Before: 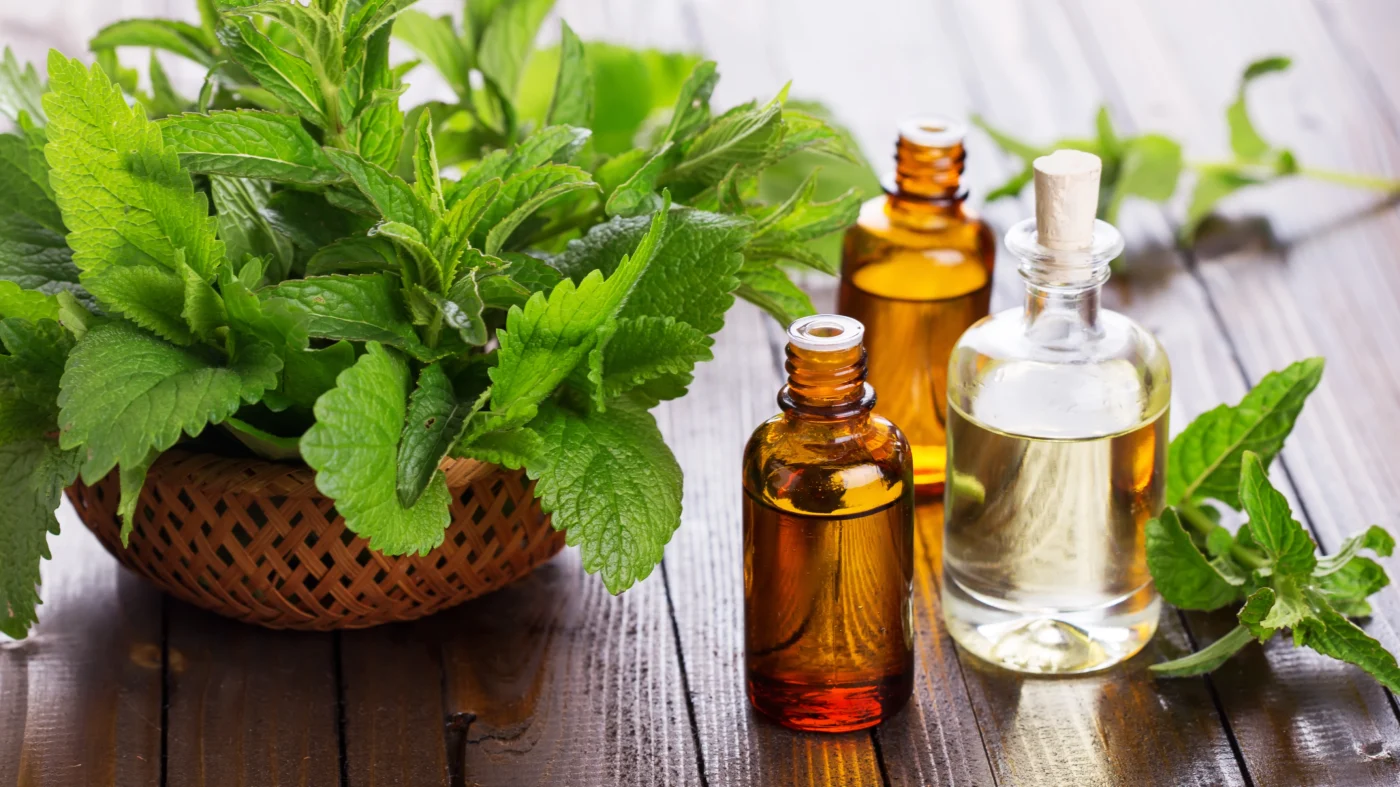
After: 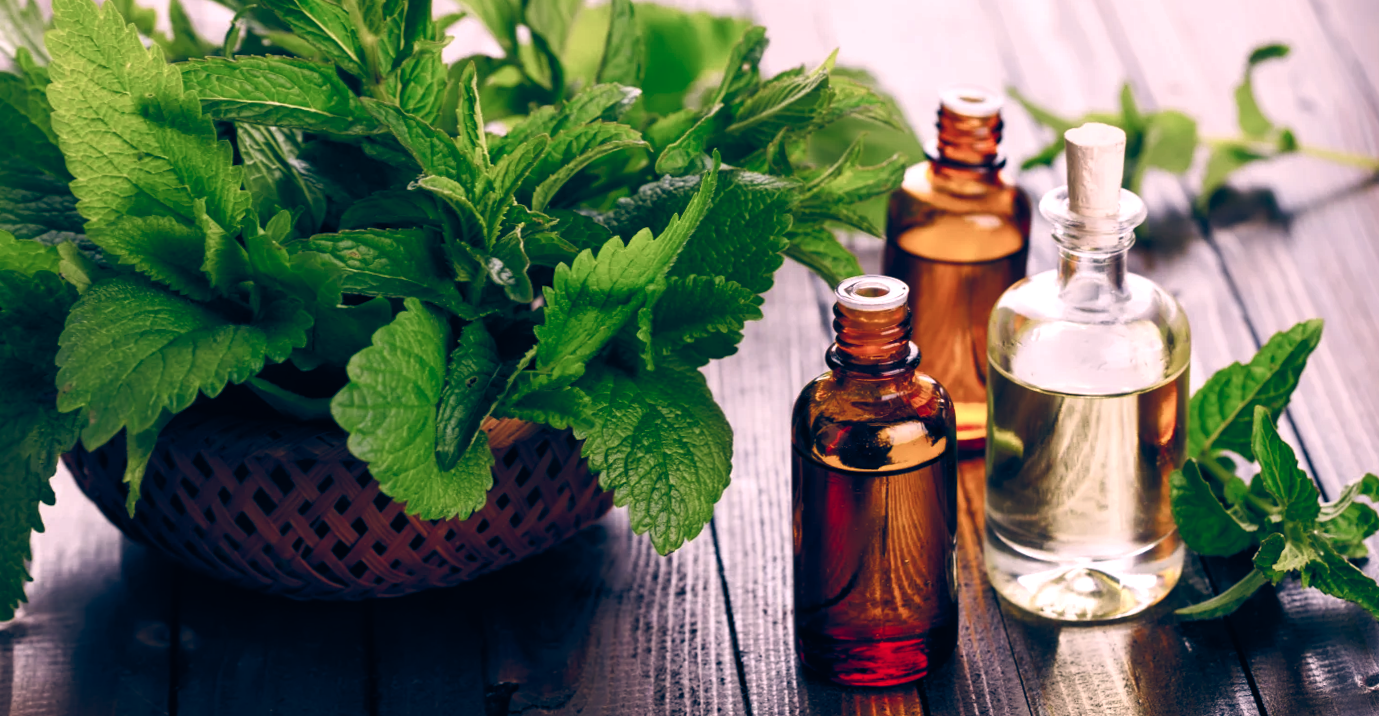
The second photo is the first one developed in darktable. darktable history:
color balance rgb: highlights gain › chroma 2.94%, highlights gain › hue 60.57°, global offset › chroma 0.25%, global offset › hue 256.52°, perceptual saturation grading › global saturation 20%, perceptual saturation grading › highlights -50%, perceptual saturation grading › shadows 30%, contrast 15%
color balance: lift [1.016, 0.983, 1, 1.017], gamma [0.78, 1.018, 1.043, 0.957], gain [0.786, 1.063, 0.937, 1.017], input saturation 118.26%, contrast 13.43%, contrast fulcrum 21.62%, output saturation 82.76%
rotate and perspective: rotation -0.013°, lens shift (vertical) -0.027, lens shift (horizontal) 0.178, crop left 0.016, crop right 0.989, crop top 0.082, crop bottom 0.918
